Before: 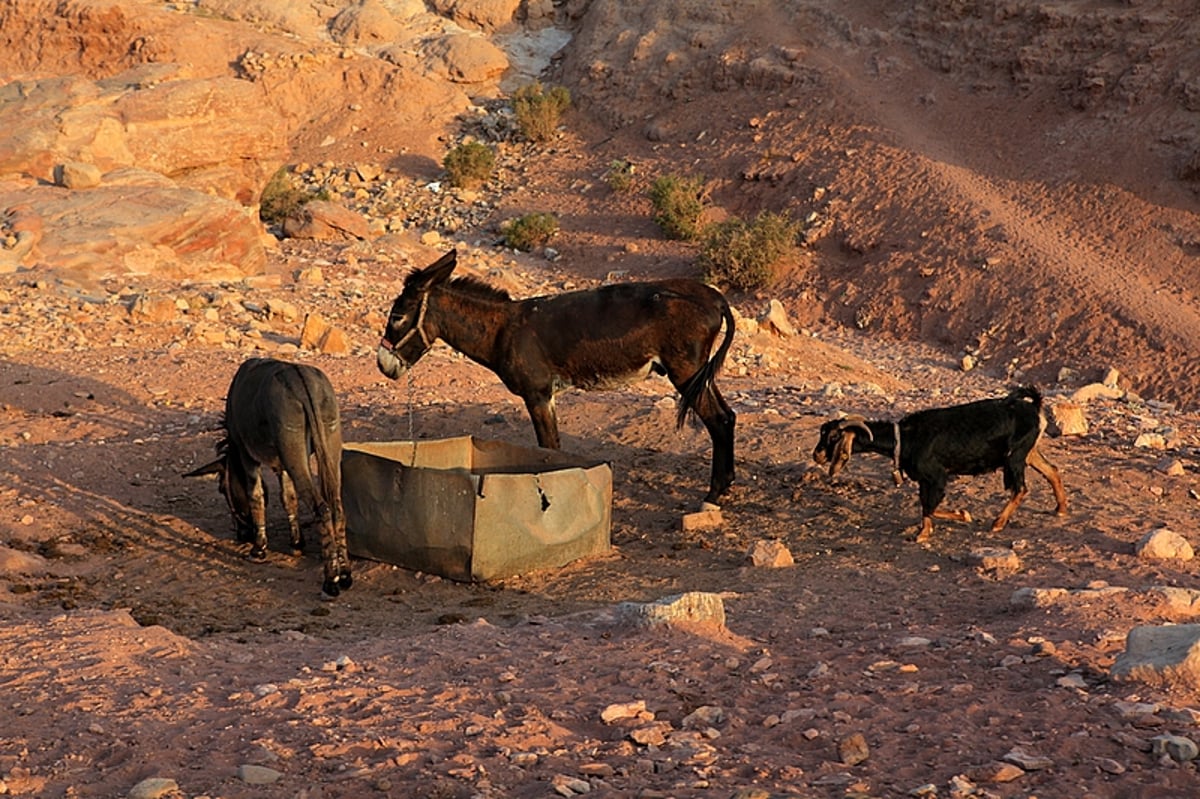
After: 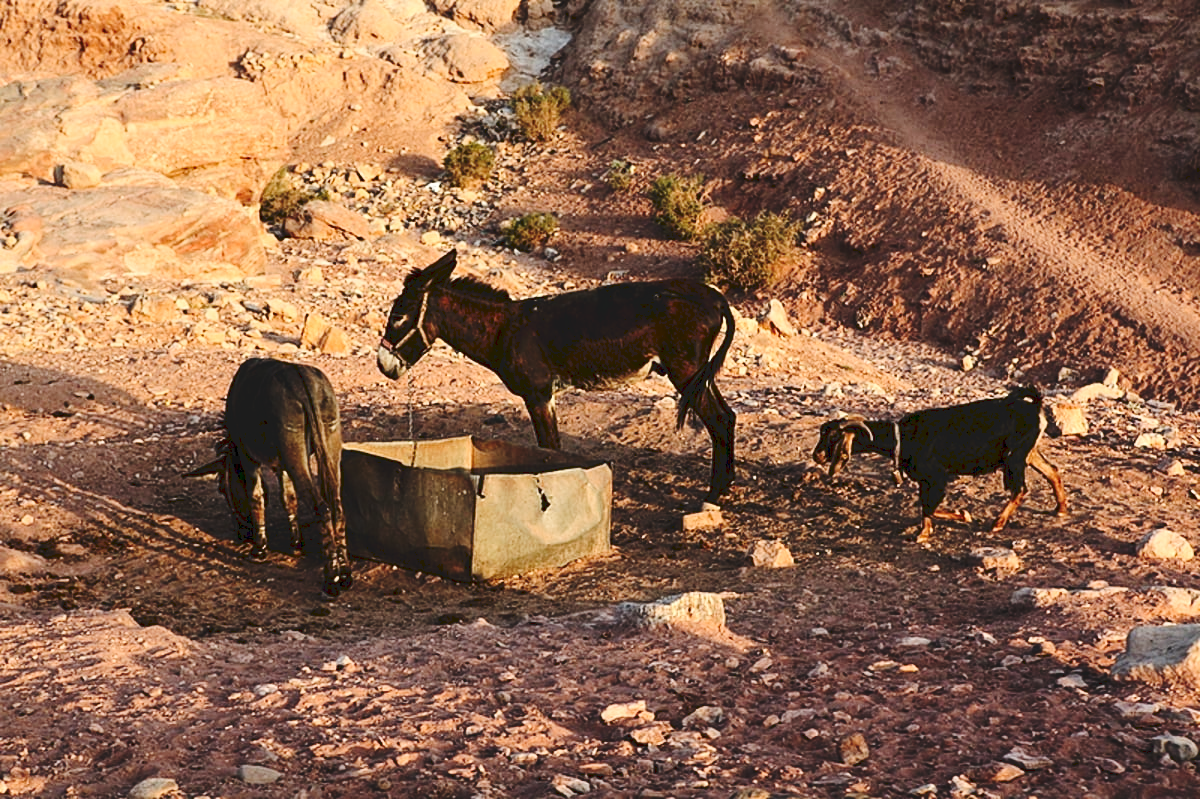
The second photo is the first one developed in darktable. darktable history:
tone curve: curves: ch0 [(0, 0) (0.003, 0.112) (0.011, 0.115) (0.025, 0.111) (0.044, 0.114) (0.069, 0.126) (0.1, 0.144) (0.136, 0.164) (0.177, 0.196) (0.224, 0.249) (0.277, 0.316) (0.335, 0.401) (0.399, 0.487) (0.468, 0.571) (0.543, 0.647) (0.623, 0.728) (0.709, 0.795) (0.801, 0.866) (0.898, 0.933) (1, 1)], preserve colors none
local contrast: highlights 104%, shadows 102%, detail 120%, midtone range 0.2
contrast brightness saturation: contrast 0.215
